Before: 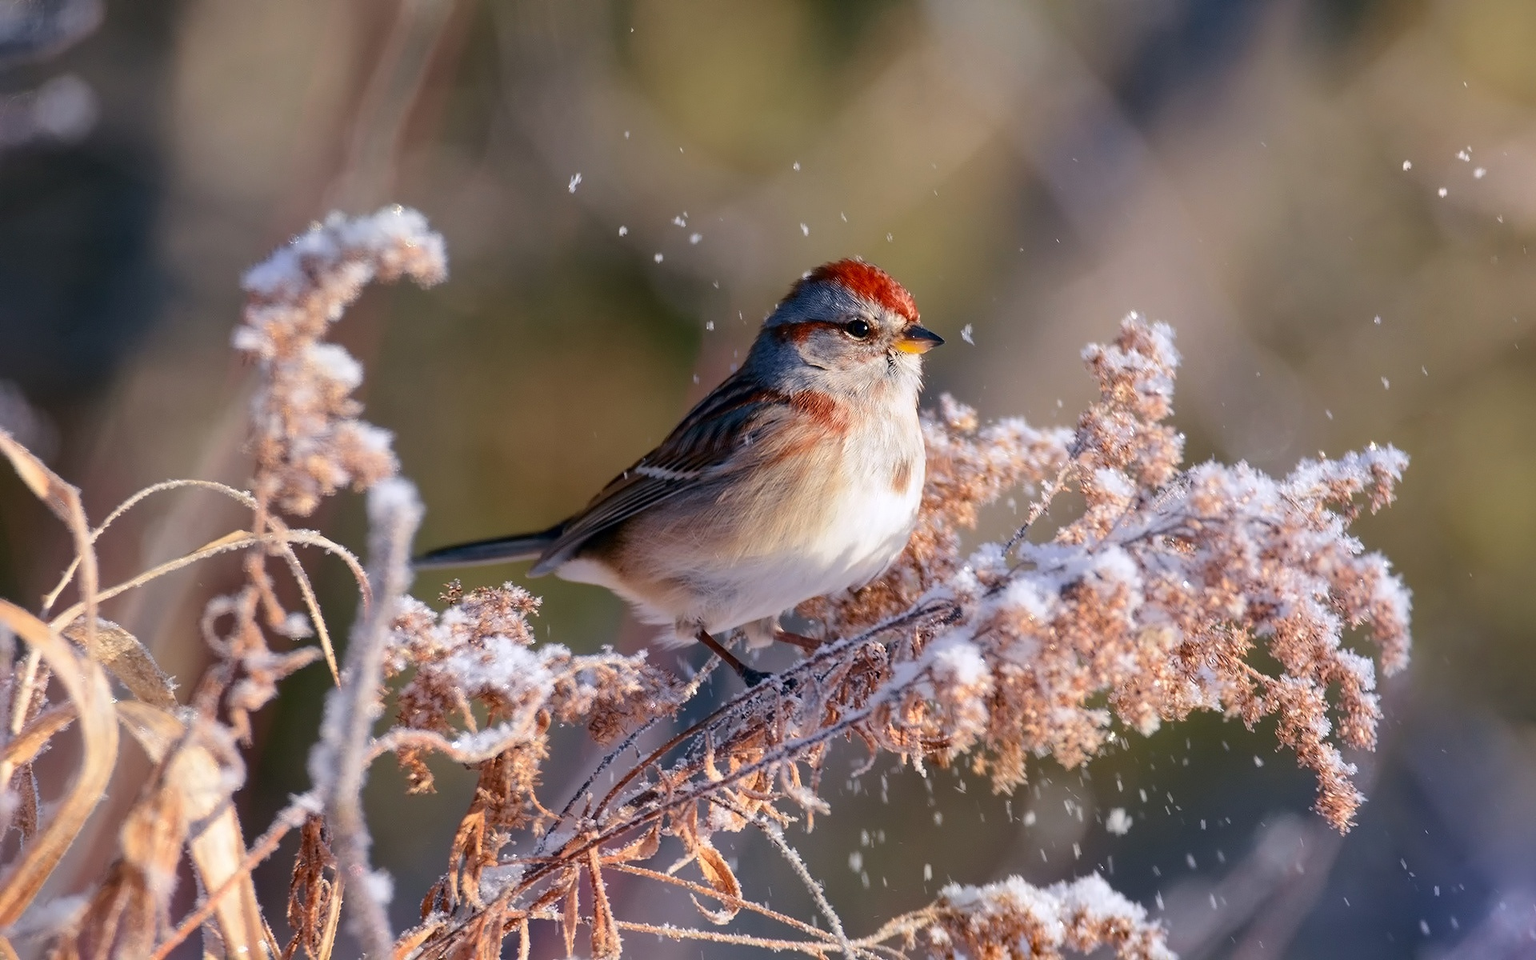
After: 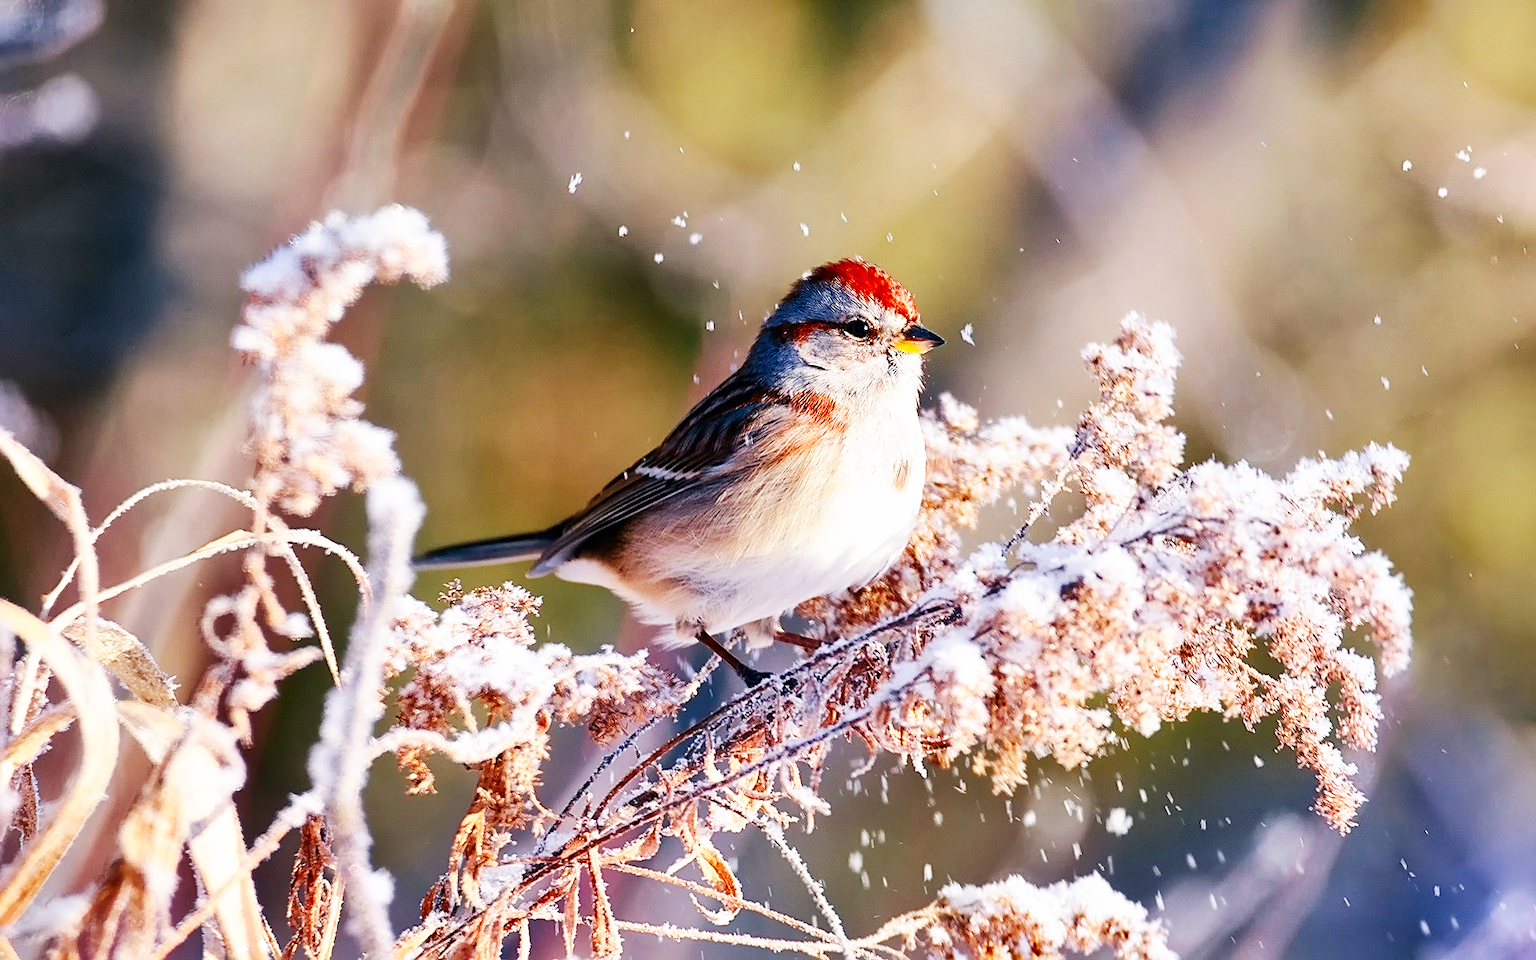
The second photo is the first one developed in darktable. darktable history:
shadows and highlights: soften with gaussian
base curve: curves: ch0 [(0, 0) (0.007, 0.004) (0.027, 0.03) (0.046, 0.07) (0.207, 0.54) (0.442, 0.872) (0.673, 0.972) (1, 1)], preserve colors none
sharpen: on, module defaults
